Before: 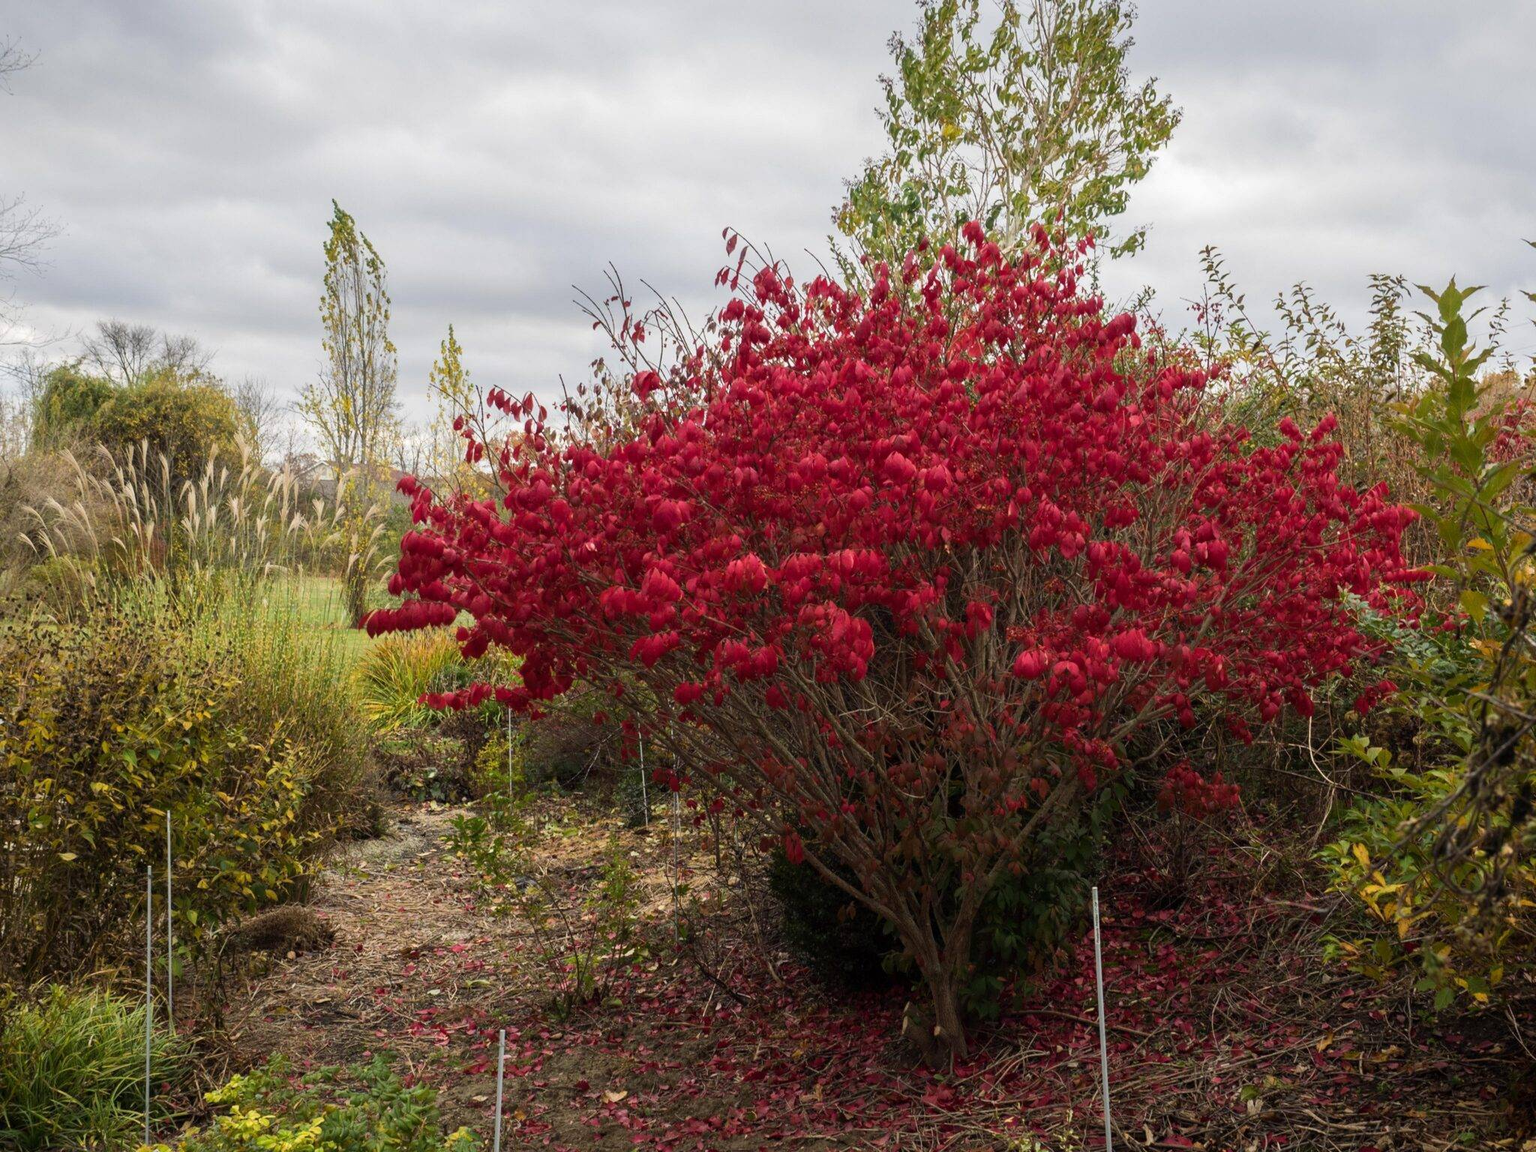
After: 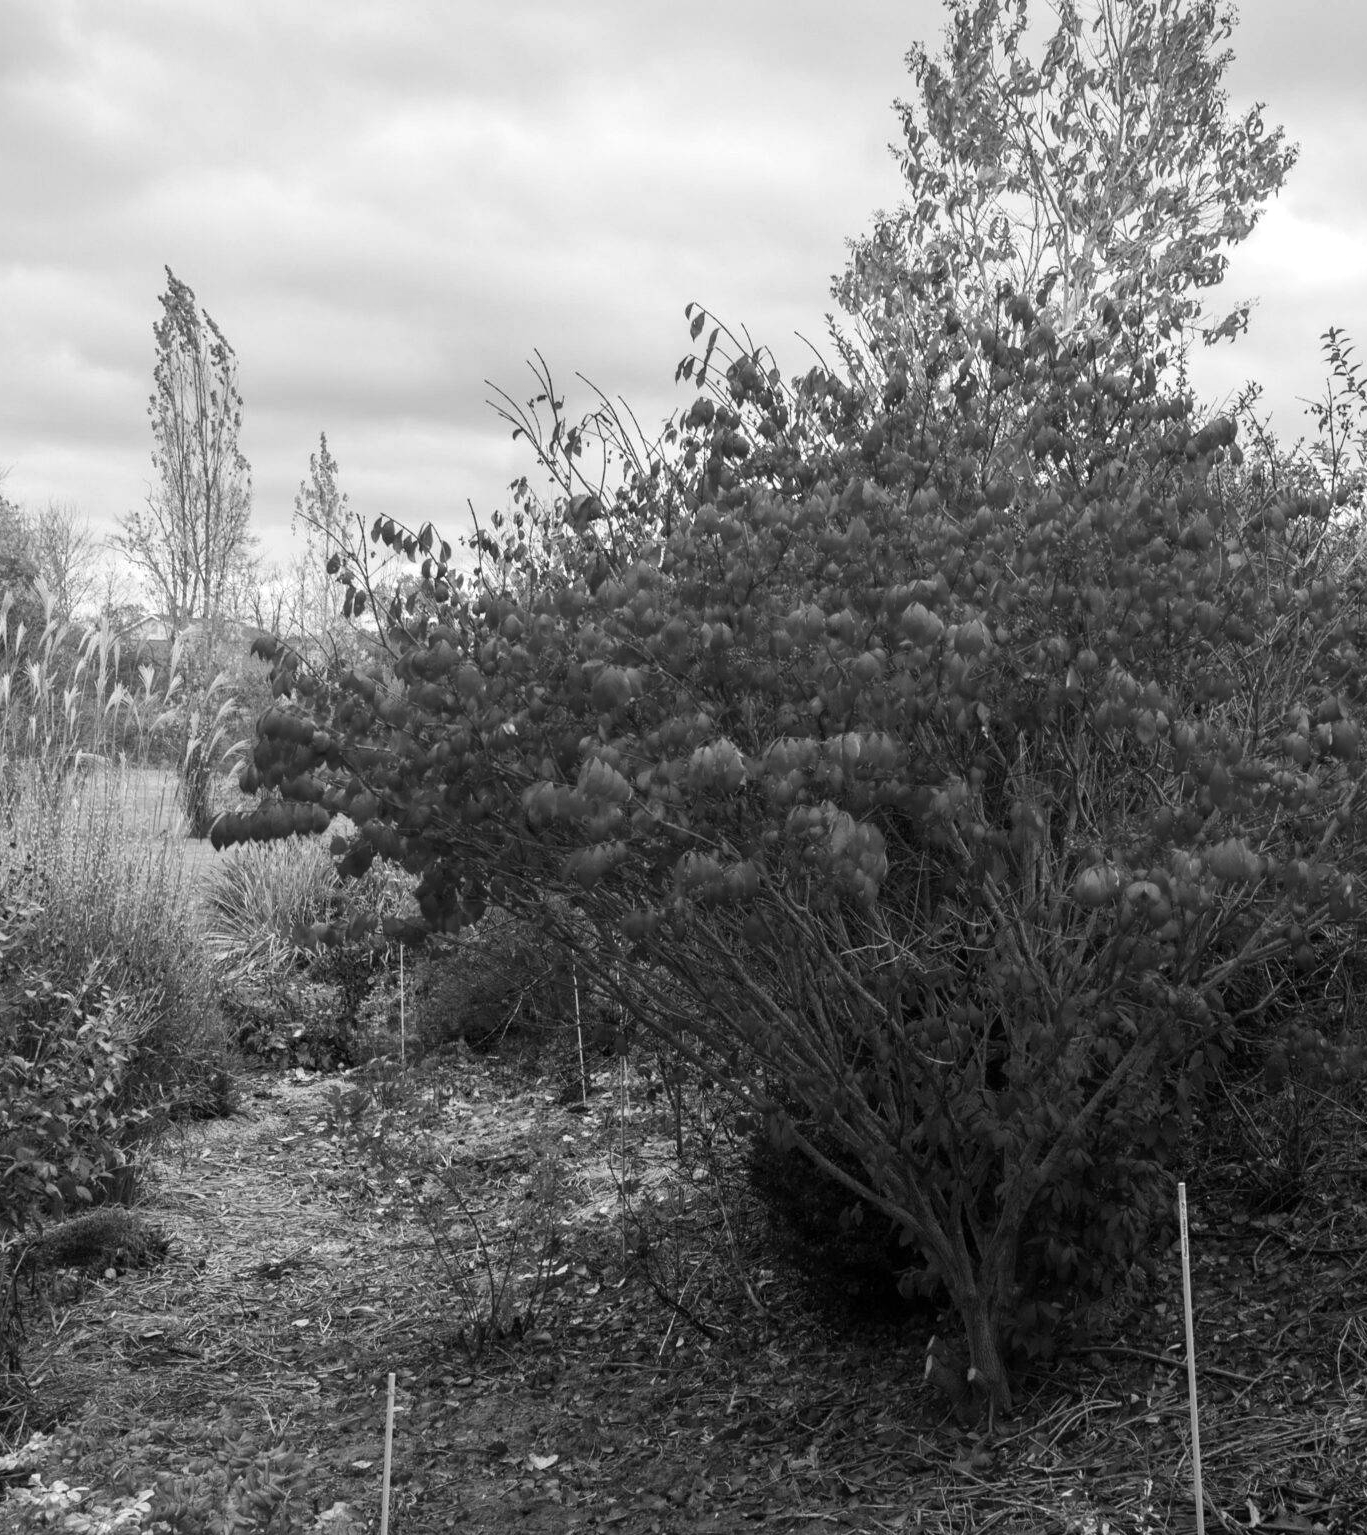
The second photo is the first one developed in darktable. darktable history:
crop and rotate: left 13.578%, right 19.627%
color zones: curves: ch1 [(0, -0.014) (0.143, -0.013) (0.286, -0.013) (0.429, -0.016) (0.571, -0.019) (0.714, -0.015) (0.857, 0.002) (1, -0.014)]
exposure: exposure 0.152 EV, compensate exposure bias true, compensate highlight preservation false
